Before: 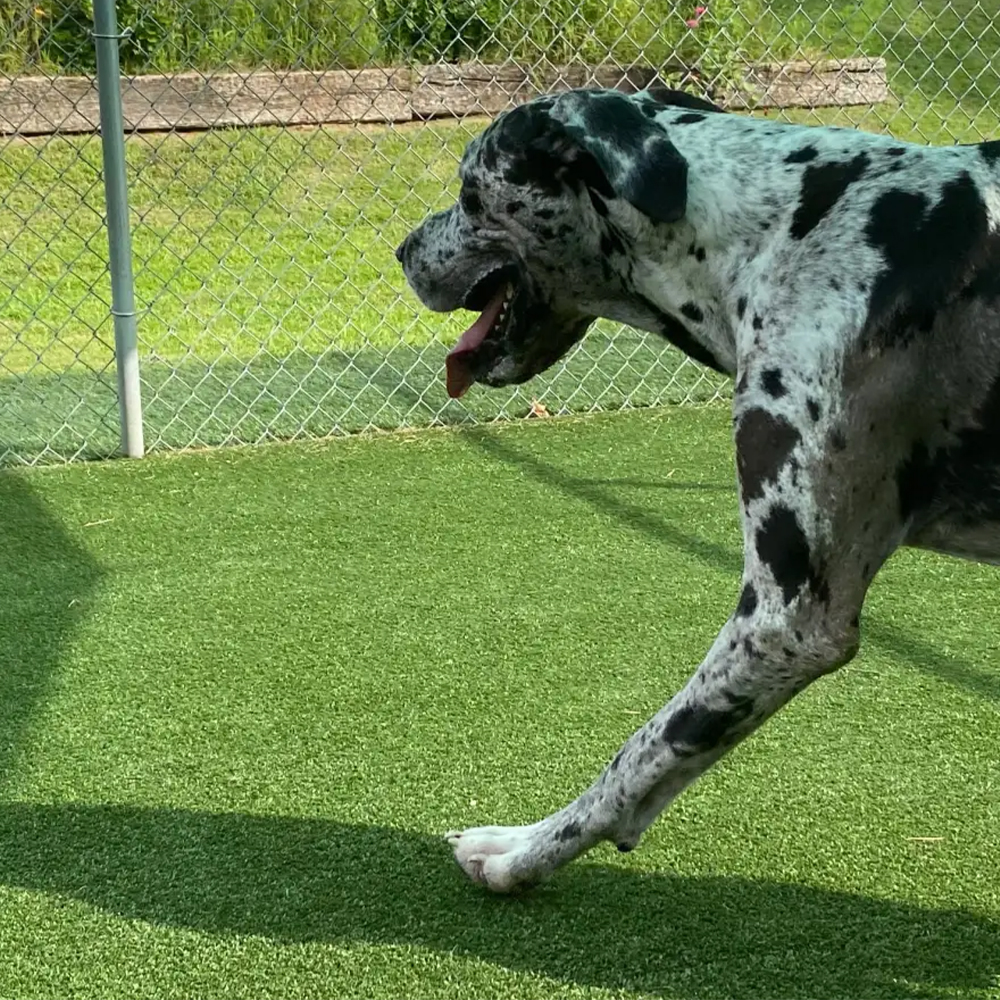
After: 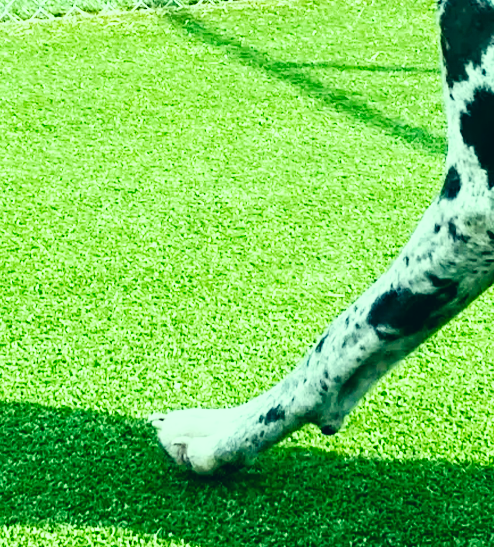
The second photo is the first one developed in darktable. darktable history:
crop: left 29.672%, top 41.786%, right 20.851%, bottom 3.487%
base curve: curves: ch0 [(0, 0) (0.007, 0.004) (0.027, 0.03) (0.046, 0.07) (0.207, 0.54) (0.442, 0.872) (0.673, 0.972) (1, 1)], preserve colors none
exposure: black level correction 0.001, exposure 0.14 EV, compensate highlight preservation false
color correction: highlights a* -20.08, highlights b* 9.8, shadows a* -20.4, shadows b* -10.76
